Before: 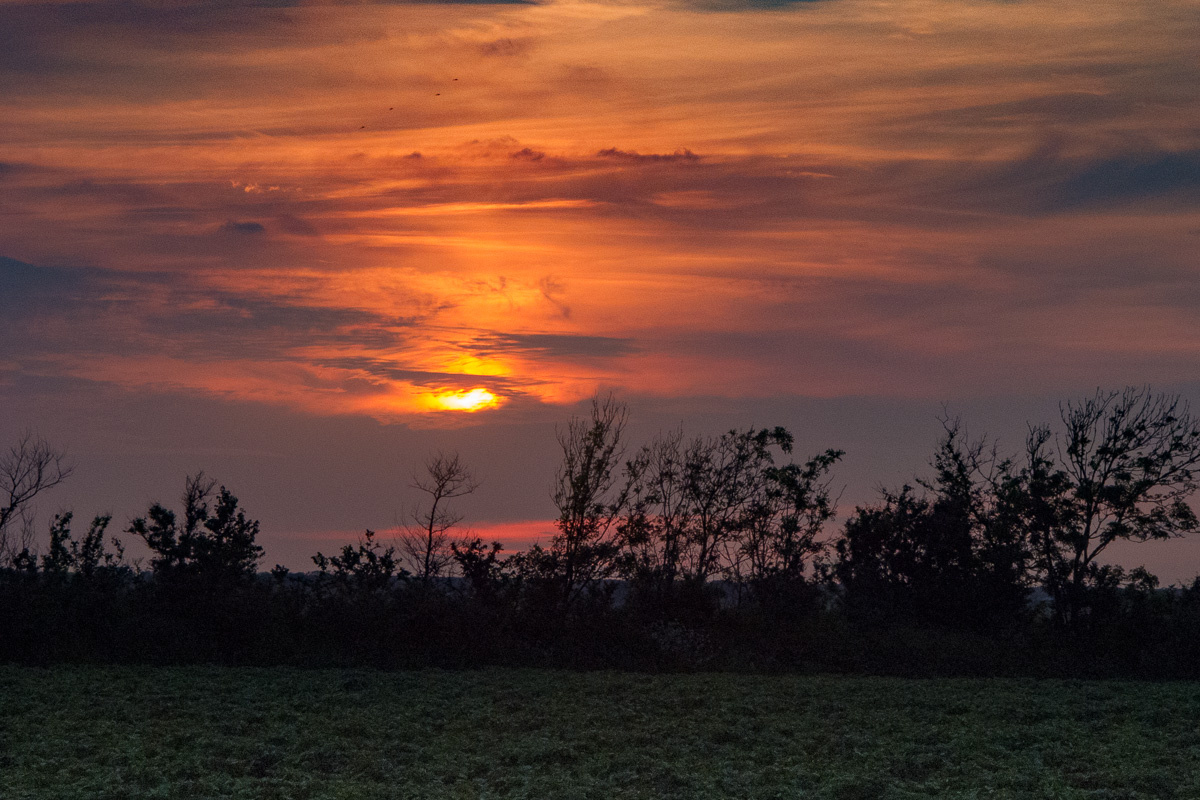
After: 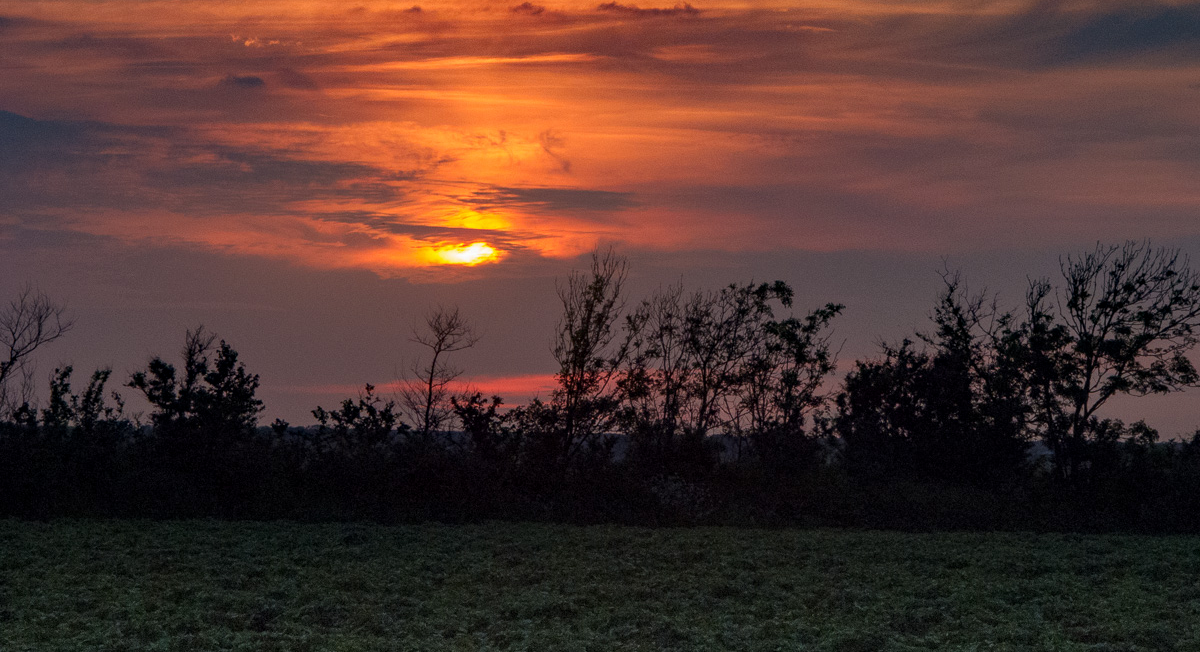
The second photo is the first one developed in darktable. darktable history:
local contrast: highlights 63%, shadows 109%, detail 106%, midtone range 0.534
crop and rotate: top 18.418%
